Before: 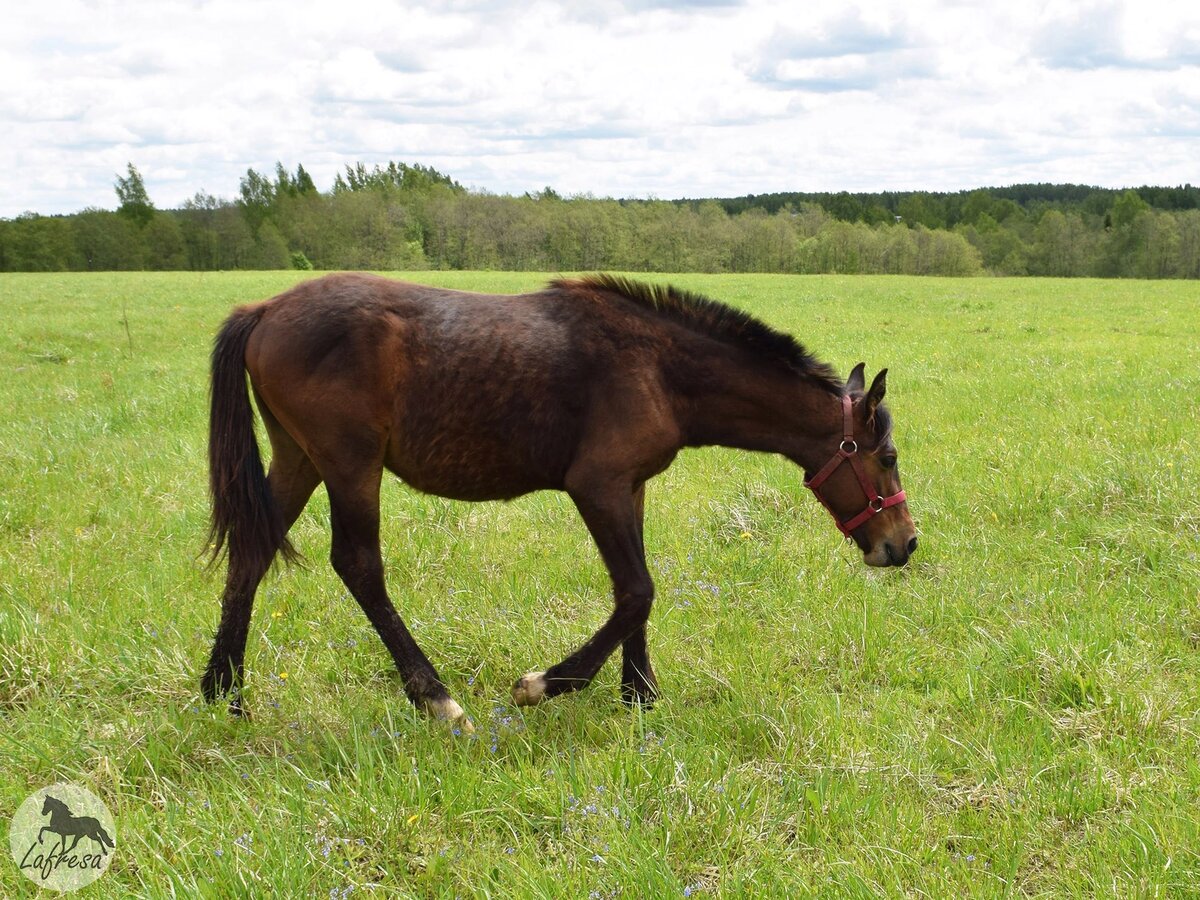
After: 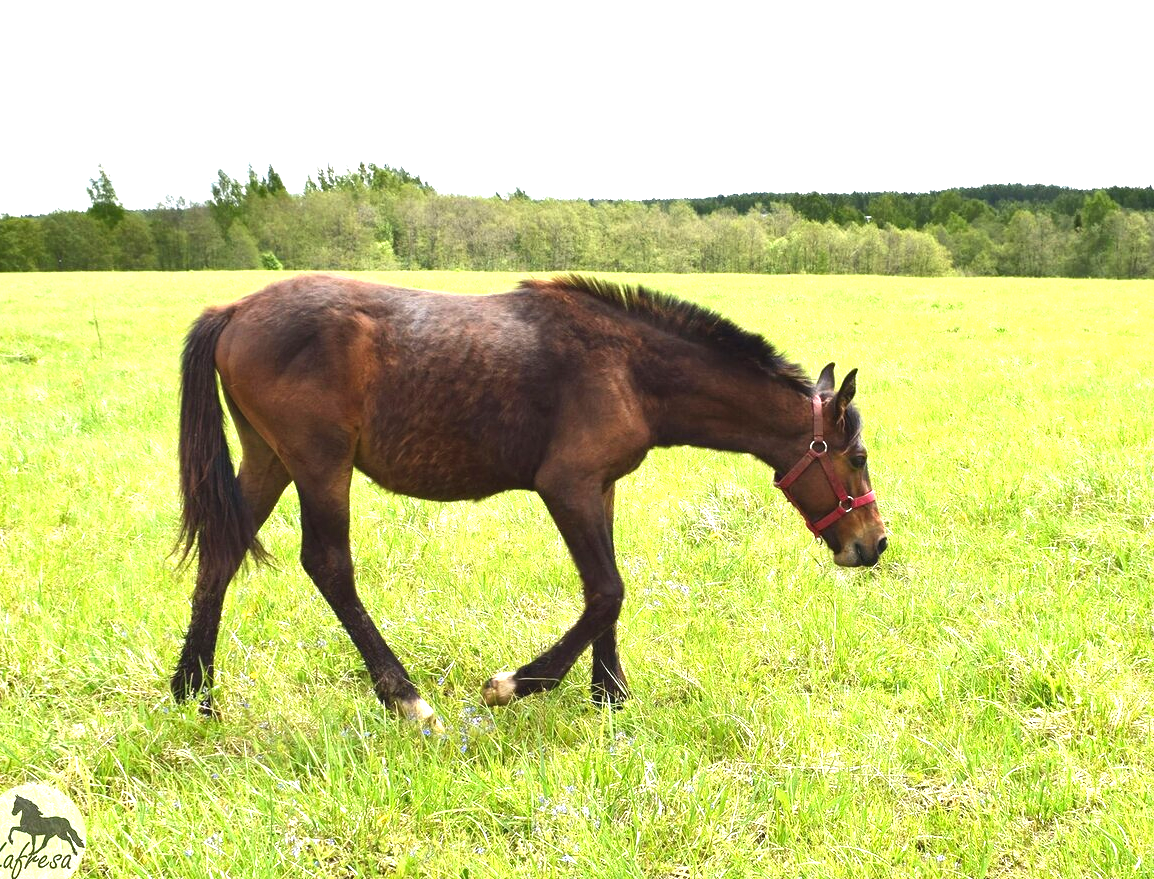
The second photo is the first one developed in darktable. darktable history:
exposure: black level correction -0.001, exposure 1.334 EV, compensate highlight preservation false
shadows and highlights: shadows 73.27, highlights -24.17, shadows color adjustment 97.68%, soften with gaussian
crop and rotate: left 2.565%, right 1.268%, bottom 2.227%
